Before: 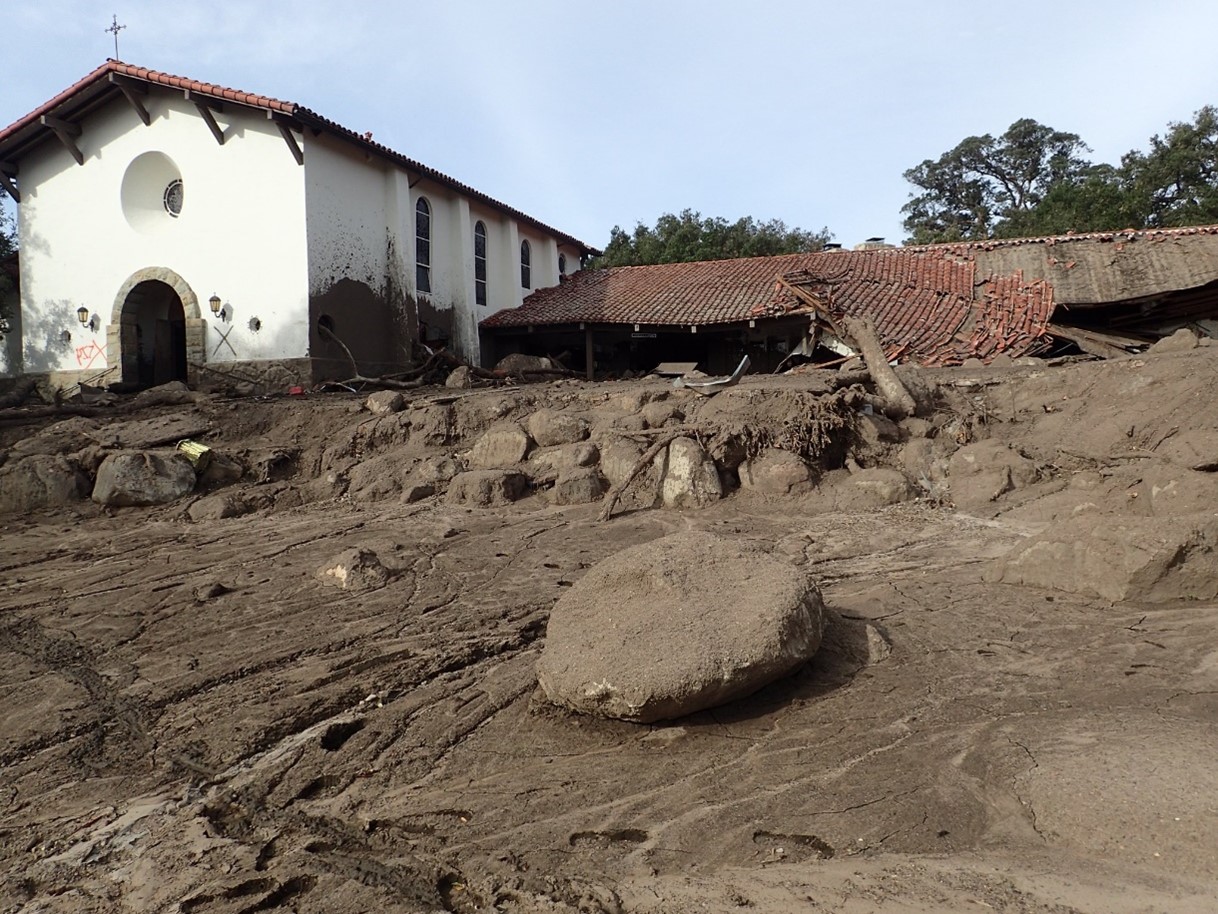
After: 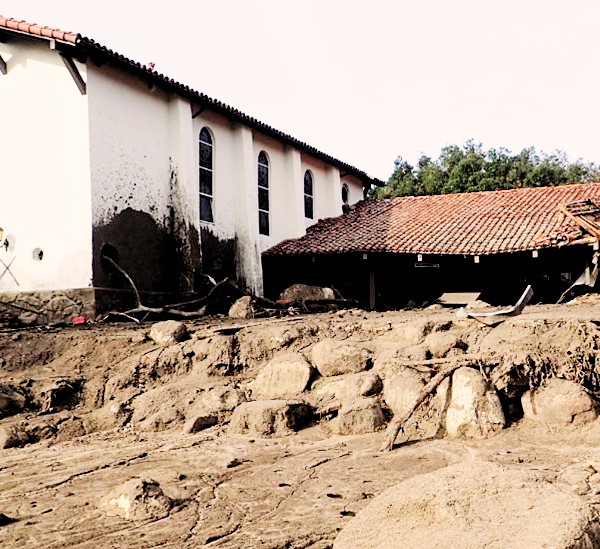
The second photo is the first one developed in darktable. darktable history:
crop: left 17.835%, top 7.675%, right 32.881%, bottom 32.213%
rgb levels: preserve colors sum RGB, levels [[0.038, 0.433, 0.934], [0, 0.5, 1], [0, 0.5, 1]]
tone equalizer: -8 EV -0.002 EV, -7 EV 0.005 EV, -6 EV -0.009 EV, -5 EV 0.011 EV, -4 EV -0.012 EV, -3 EV 0.007 EV, -2 EV -0.062 EV, -1 EV -0.293 EV, +0 EV -0.582 EV, smoothing diameter 2%, edges refinement/feathering 20, mask exposure compensation -1.57 EV, filter diffusion 5
base curve: curves: ch0 [(0, 0) (0.007, 0.004) (0.027, 0.03) (0.046, 0.07) (0.207, 0.54) (0.442, 0.872) (0.673, 0.972) (1, 1)], preserve colors none
color correction: highlights a* 3.84, highlights b* 5.07
